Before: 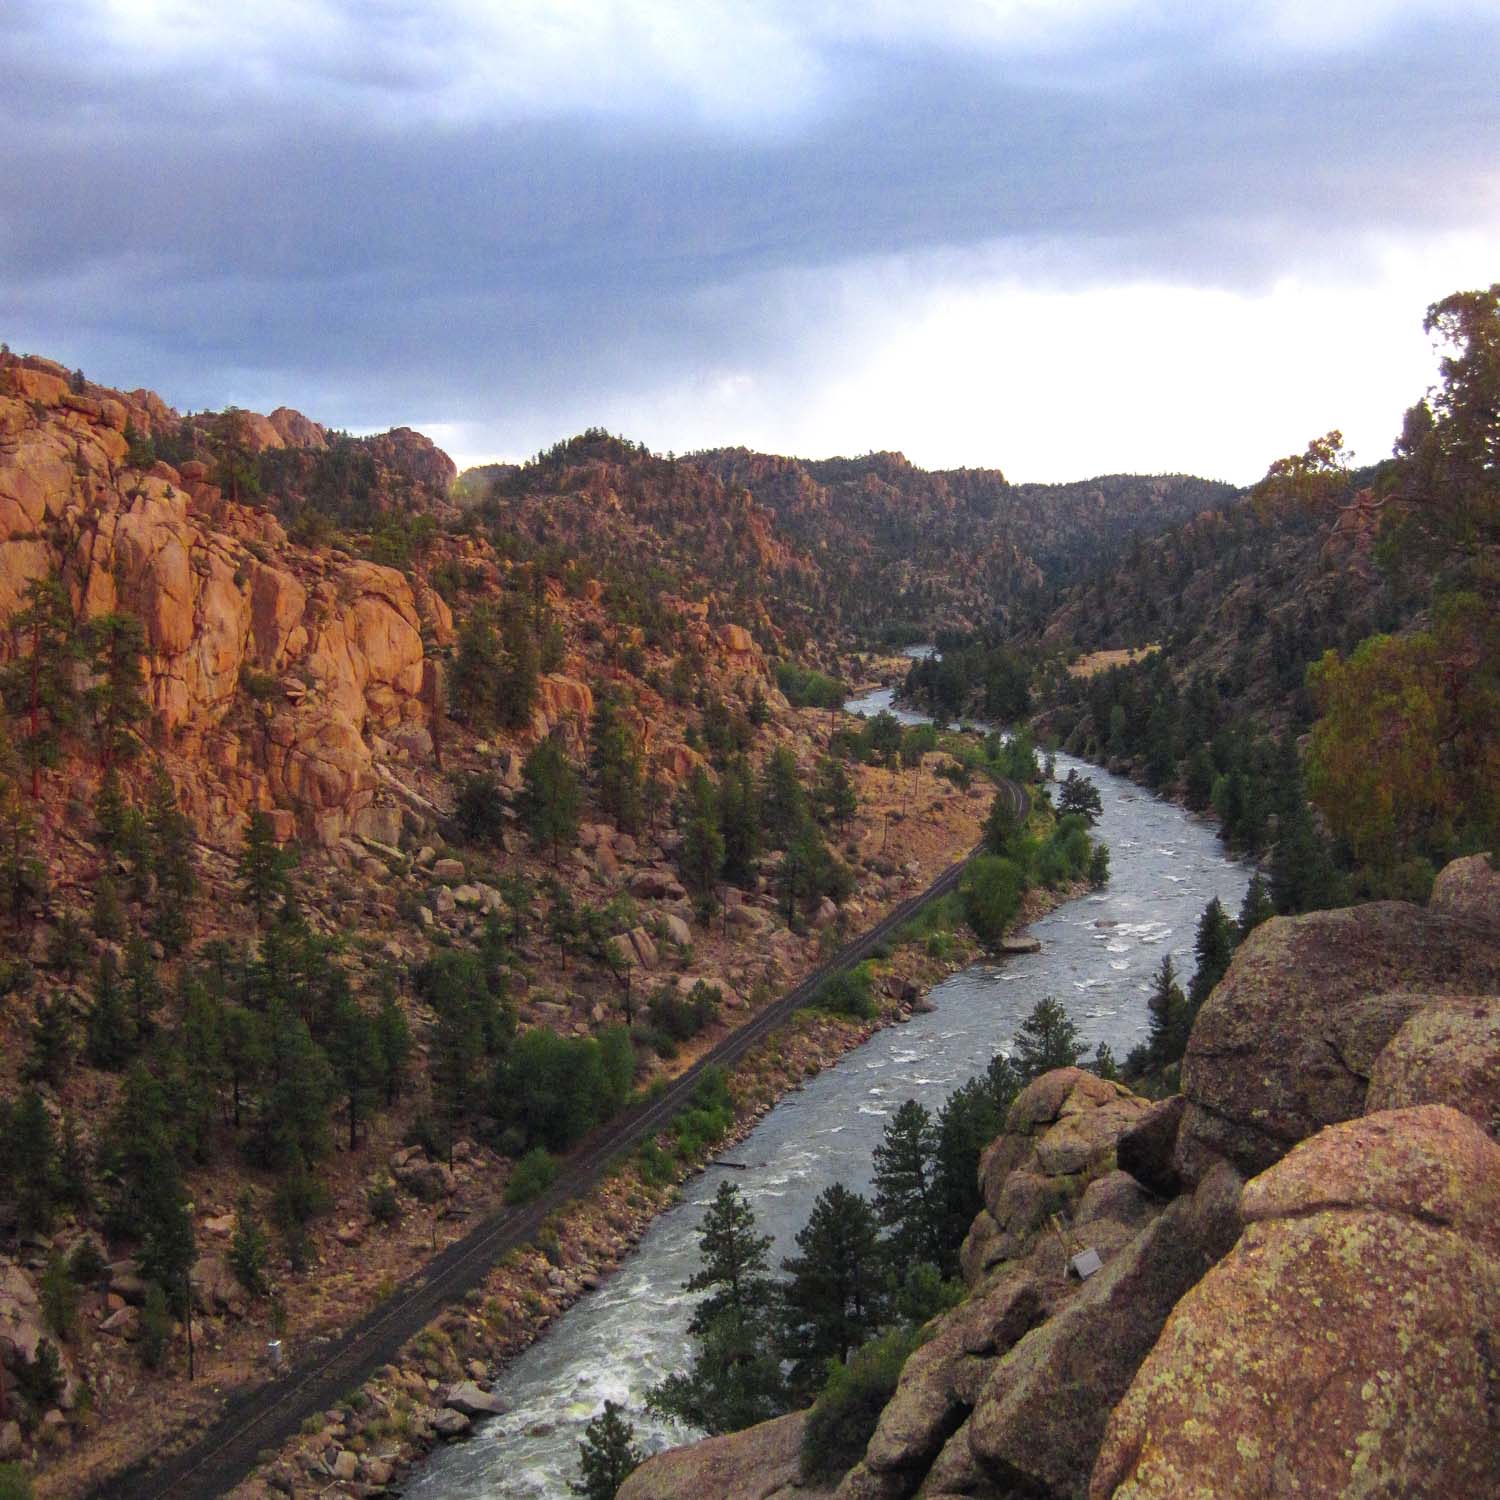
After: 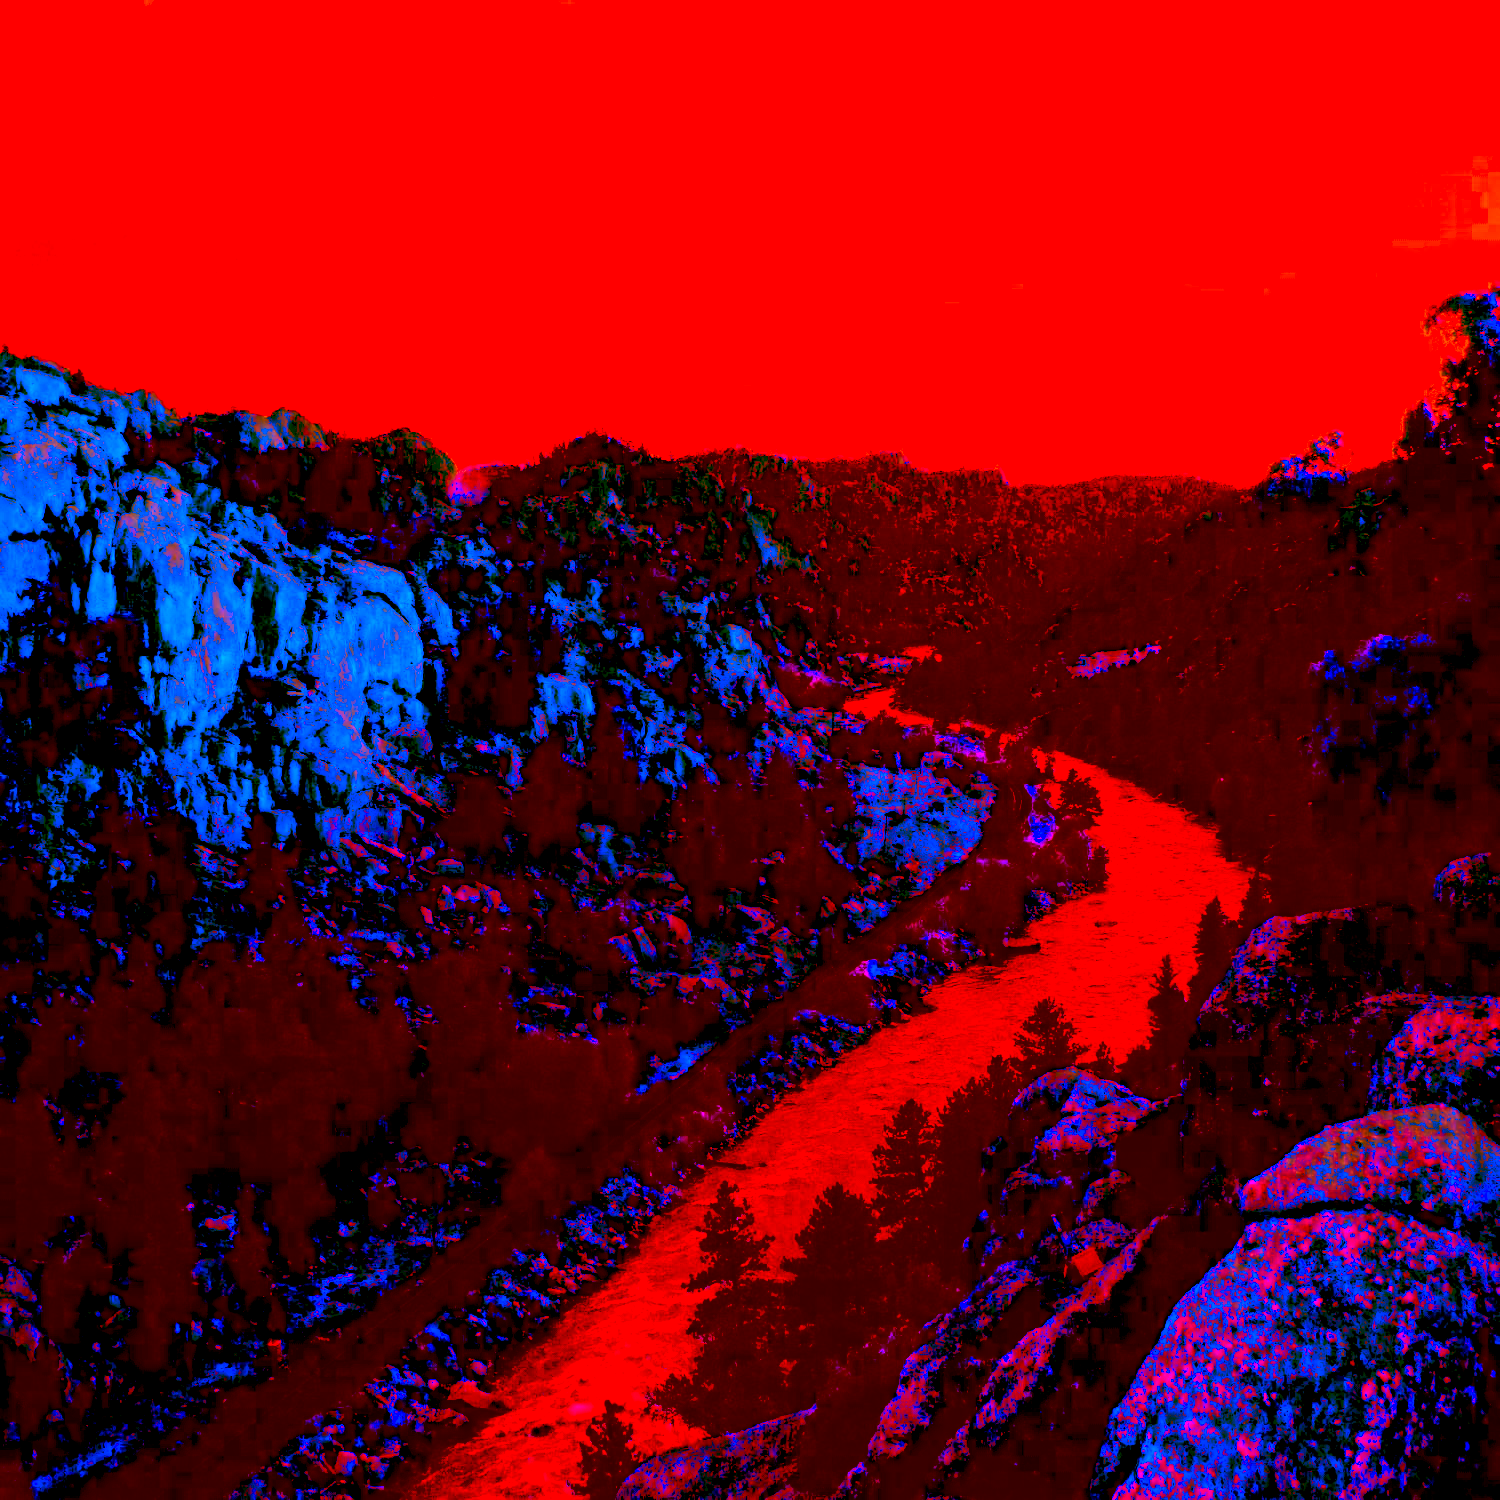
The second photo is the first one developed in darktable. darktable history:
exposure: black level correction 0.1, exposure -0.092 EV, compensate highlight preservation false
color correction: highlights a* -39.68, highlights b* -40, shadows a* -40, shadows b* -40, saturation -3
local contrast: highlights 68%, shadows 68%, detail 82%, midtone range 0.325
